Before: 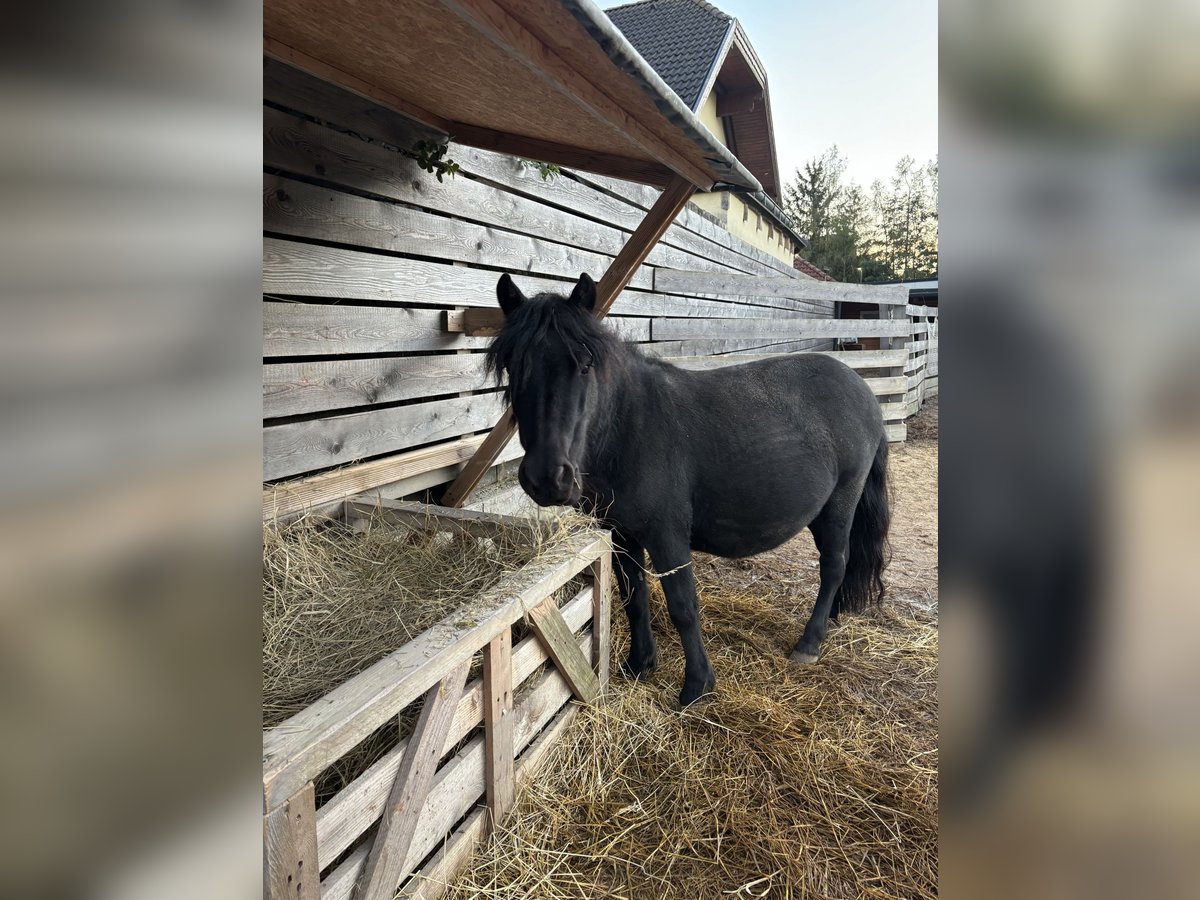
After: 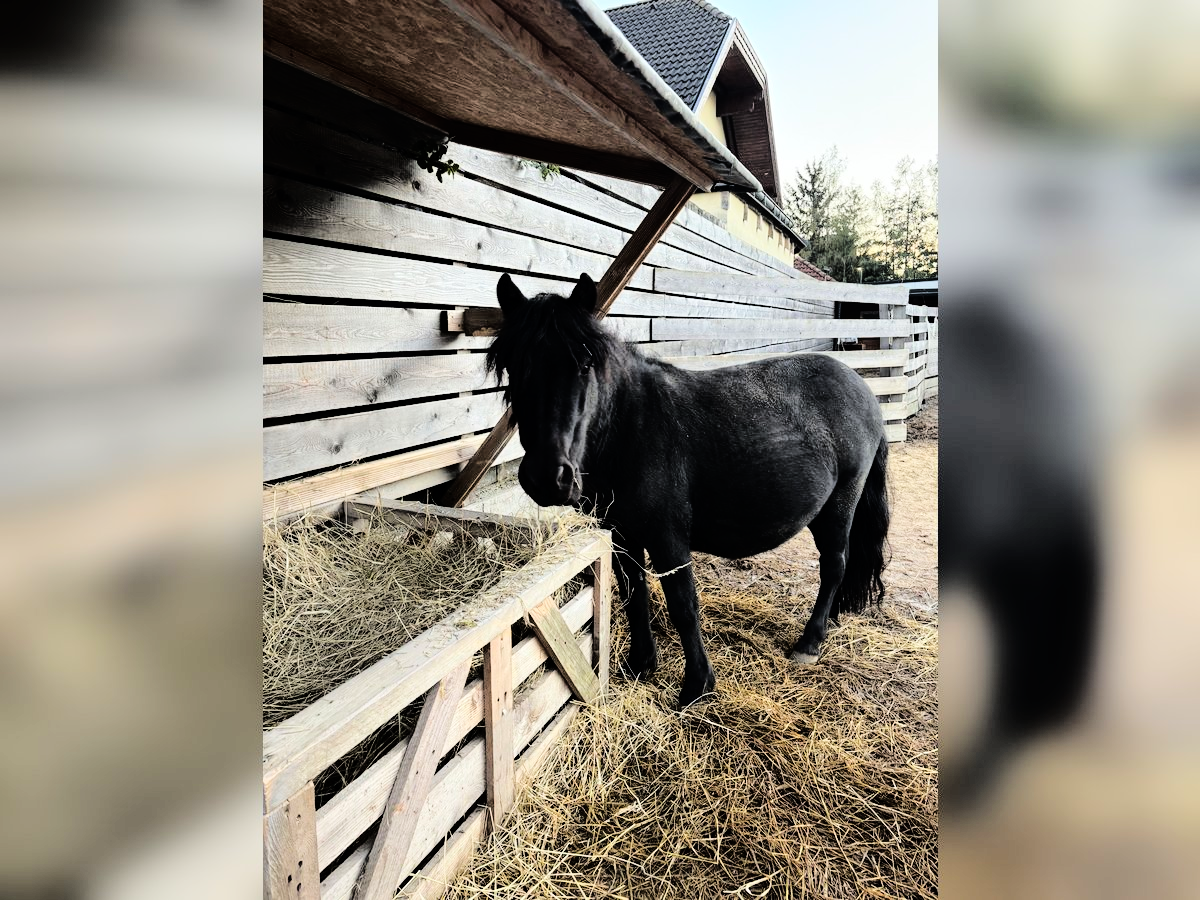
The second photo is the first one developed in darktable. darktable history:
base curve: curves: ch0 [(0, 0) (0.036, 0.01) (0.123, 0.254) (0.258, 0.504) (0.507, 0.748) (1, 1)]
